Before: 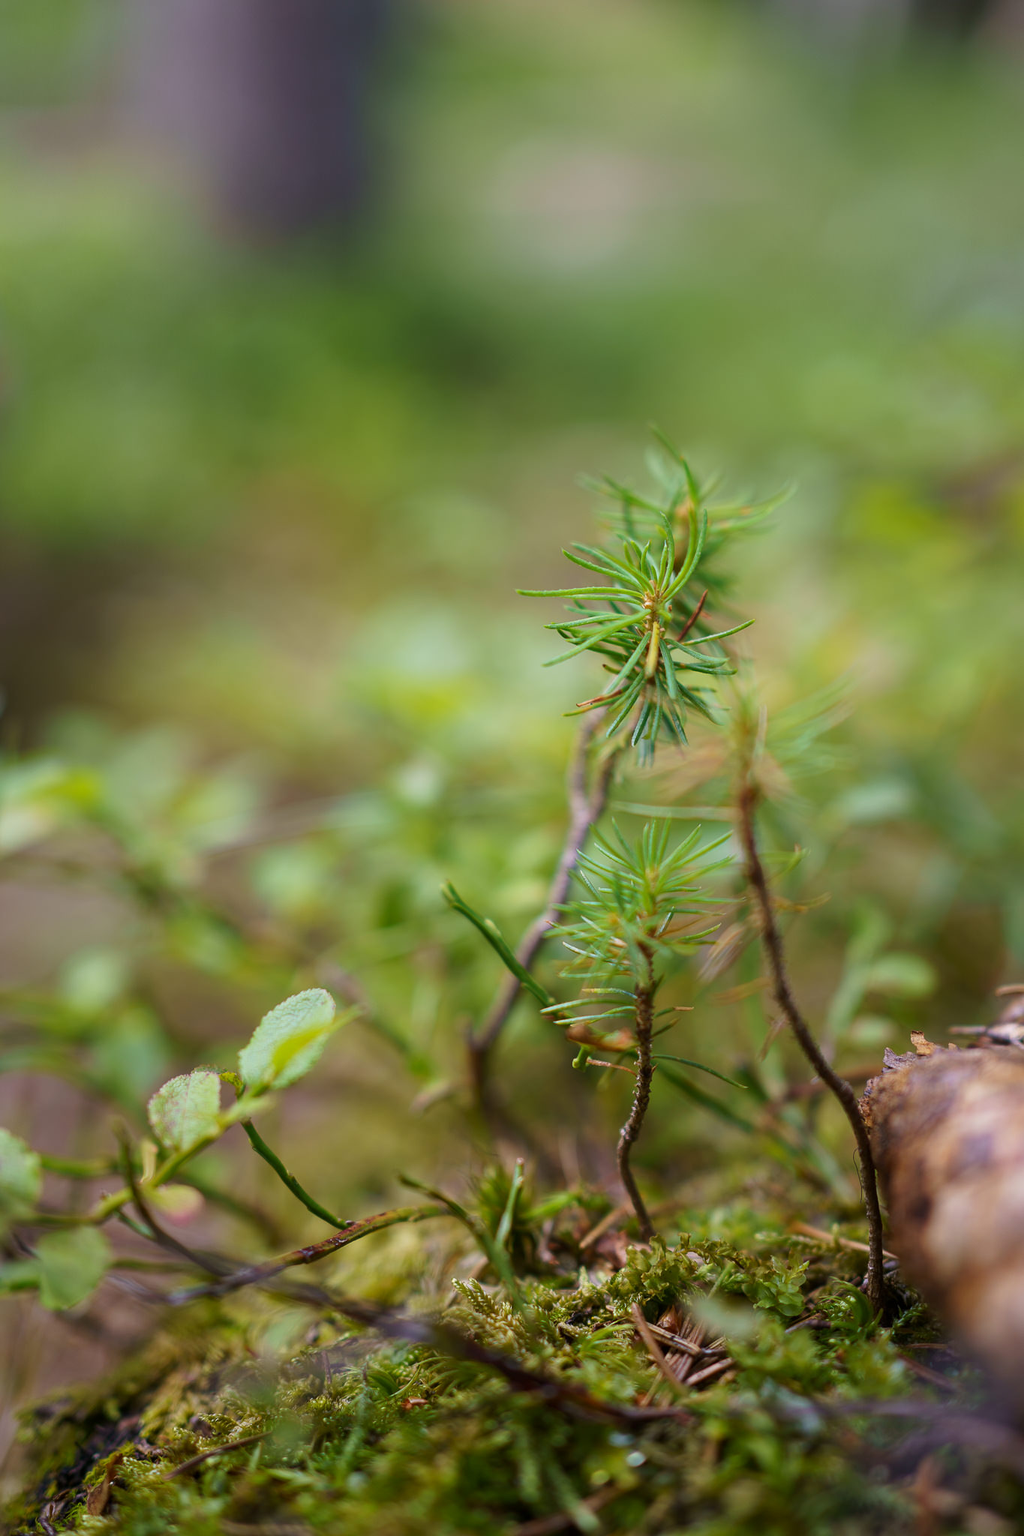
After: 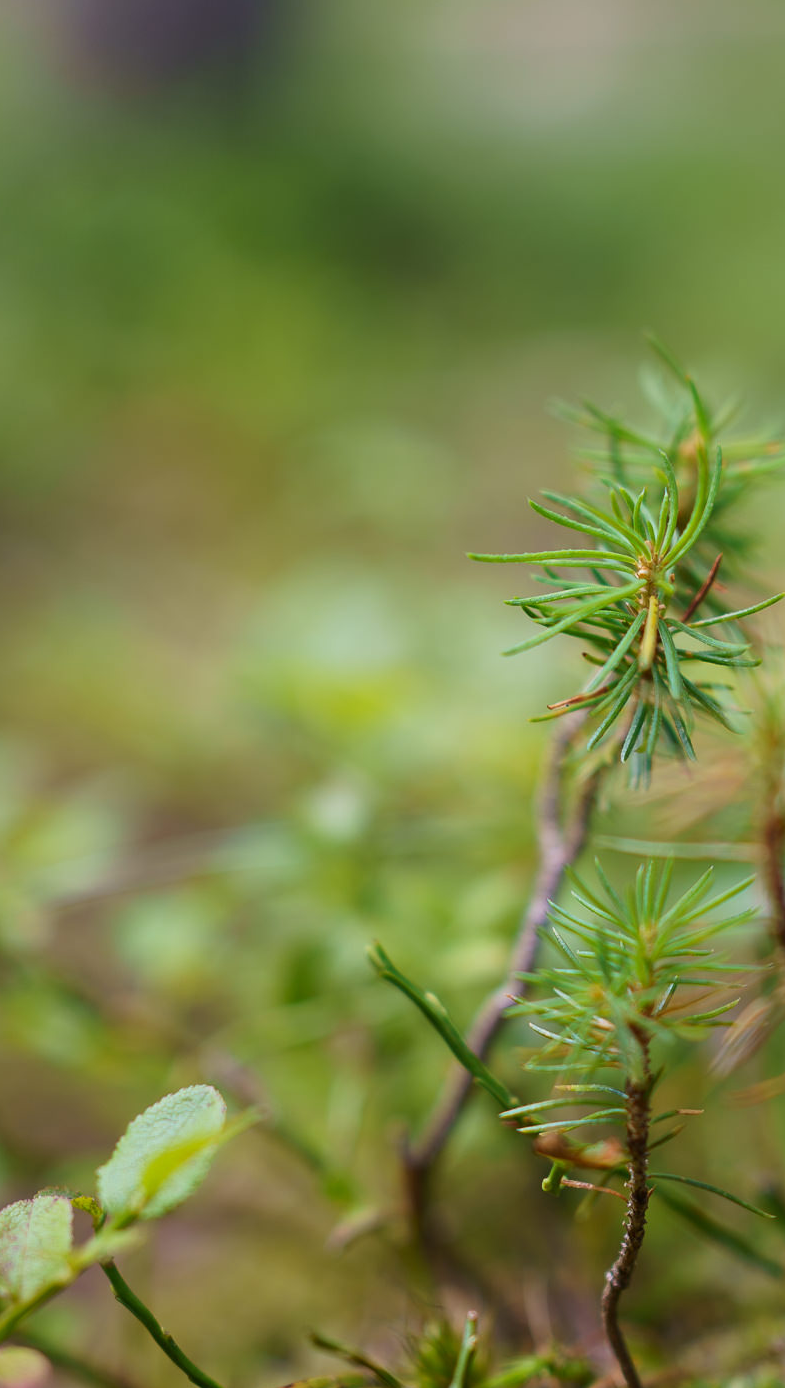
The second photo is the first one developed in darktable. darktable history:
crop: left 16.255%, top 11.401%, right 26.184%, bottom 20.811%
